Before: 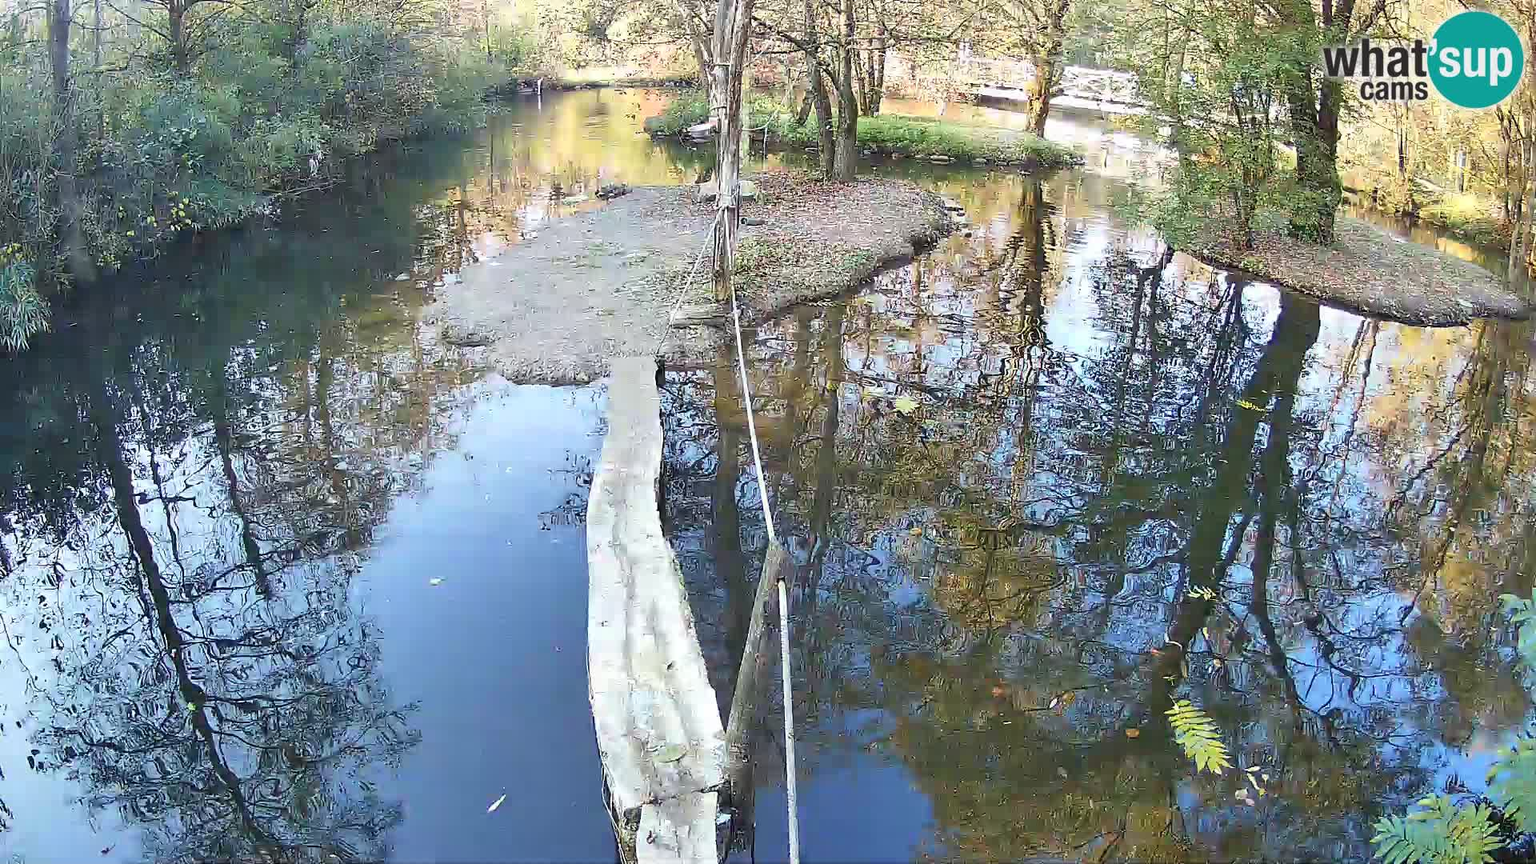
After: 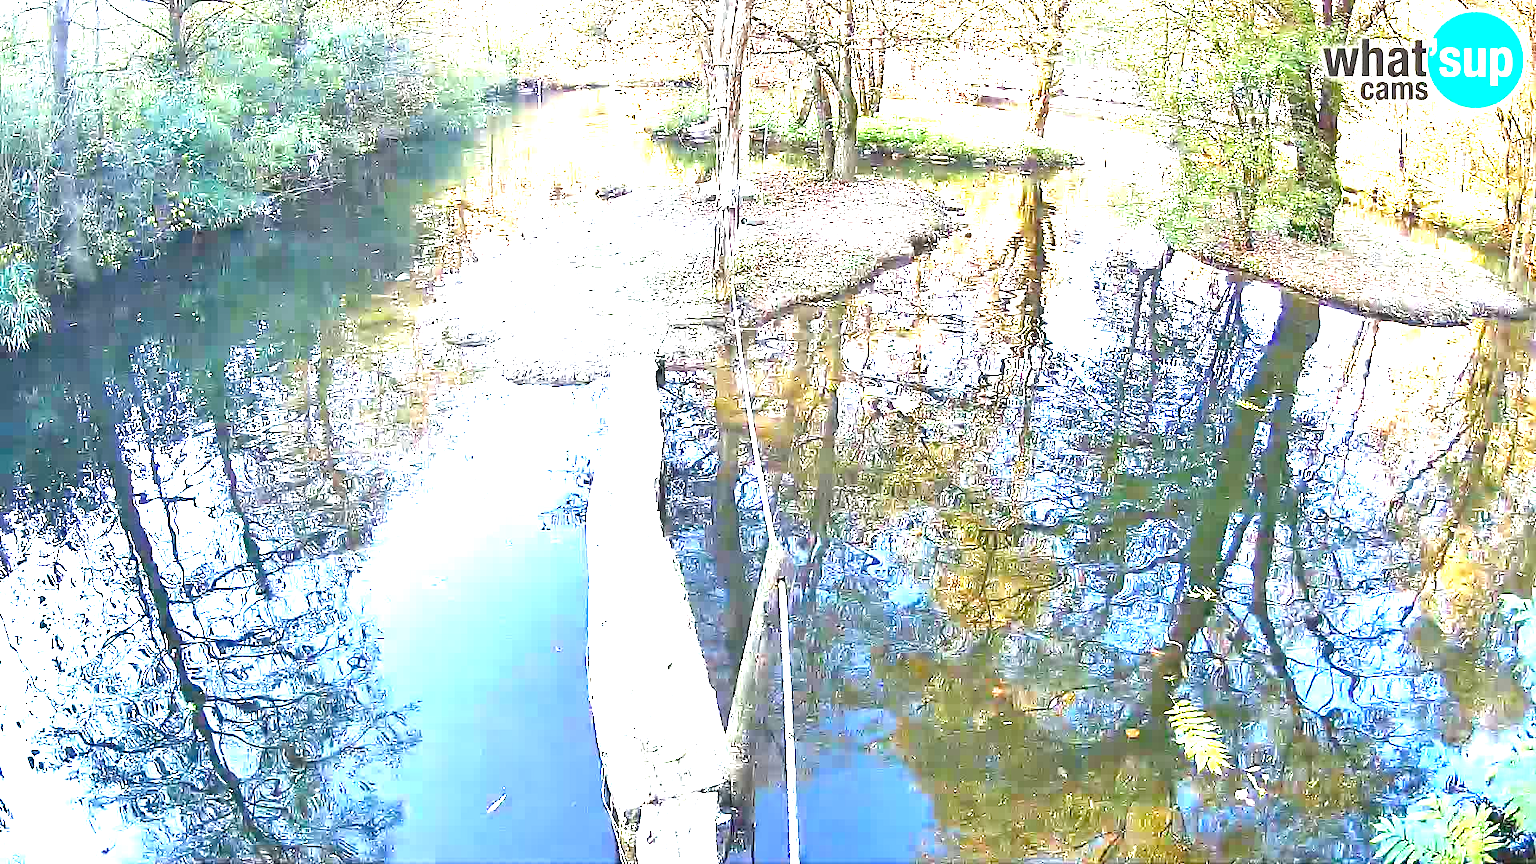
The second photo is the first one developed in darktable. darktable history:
color balance rgb: perceptual saturation grading › global saturation 13.598%, perceptual saturation grading › highlights -25.025%, perceptual saturation grading › shadows 25.512%, perceptual brilliance grading › global brilliance 29.188%, global vibrance 20%
exposure: black level correction 0, exposure 1.013 EV, compensate highlight preservation false
